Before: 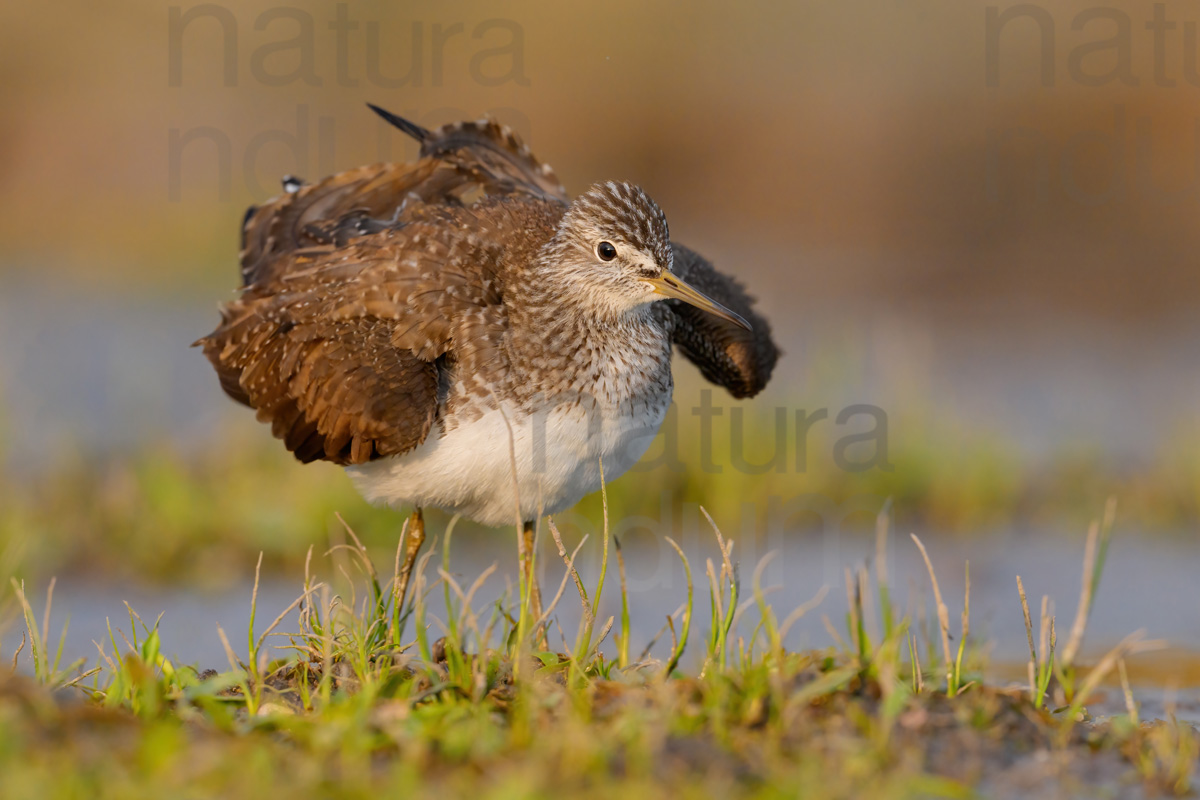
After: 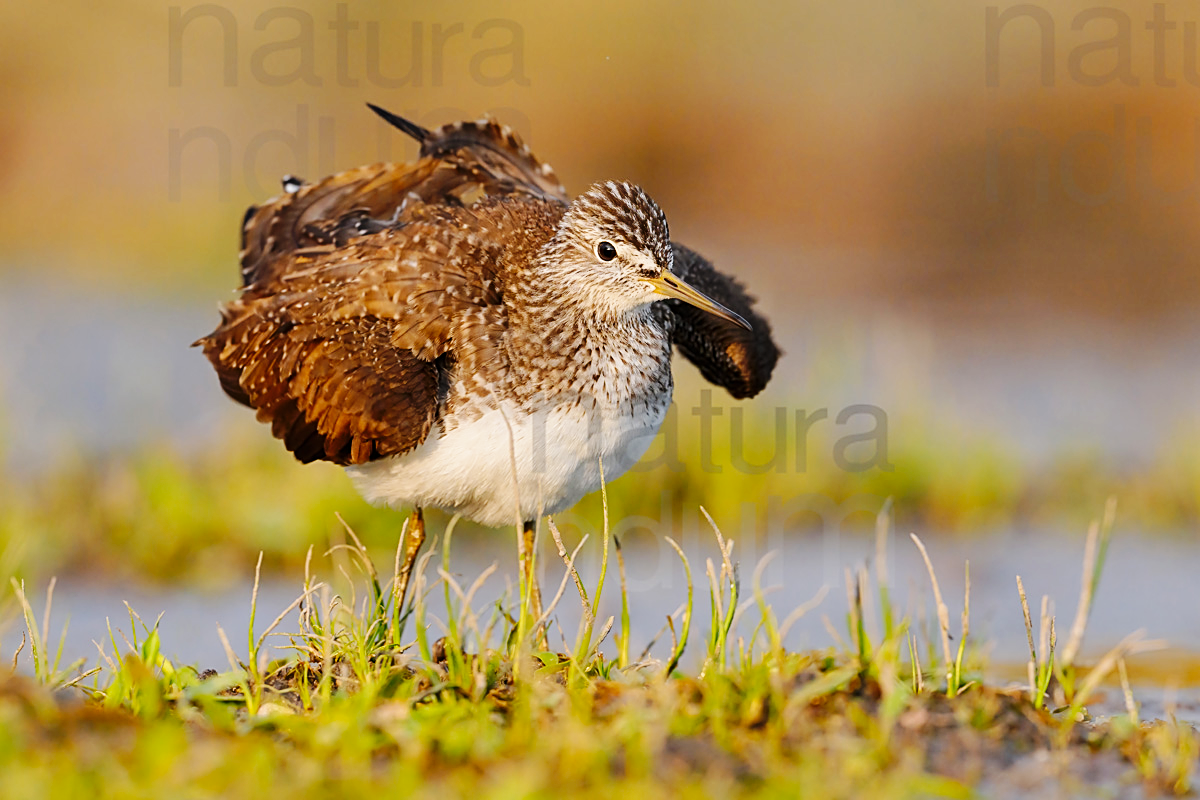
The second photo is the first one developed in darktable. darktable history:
base curve: curves: ch0 [(0, 0) (0.036, 0.025) (0.121, 0.166) (0.206, 0.329) (0.605, 0.79) (1, 1)], preserve colors none
sharpen: amount 0.602
